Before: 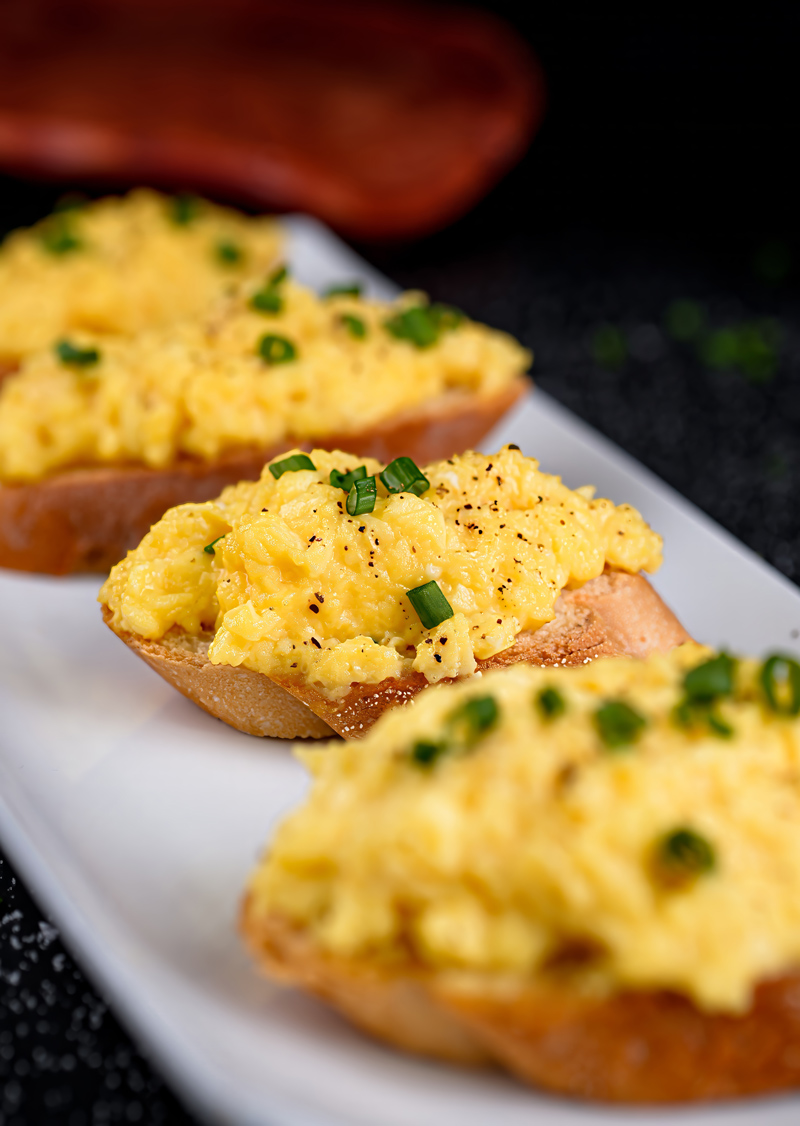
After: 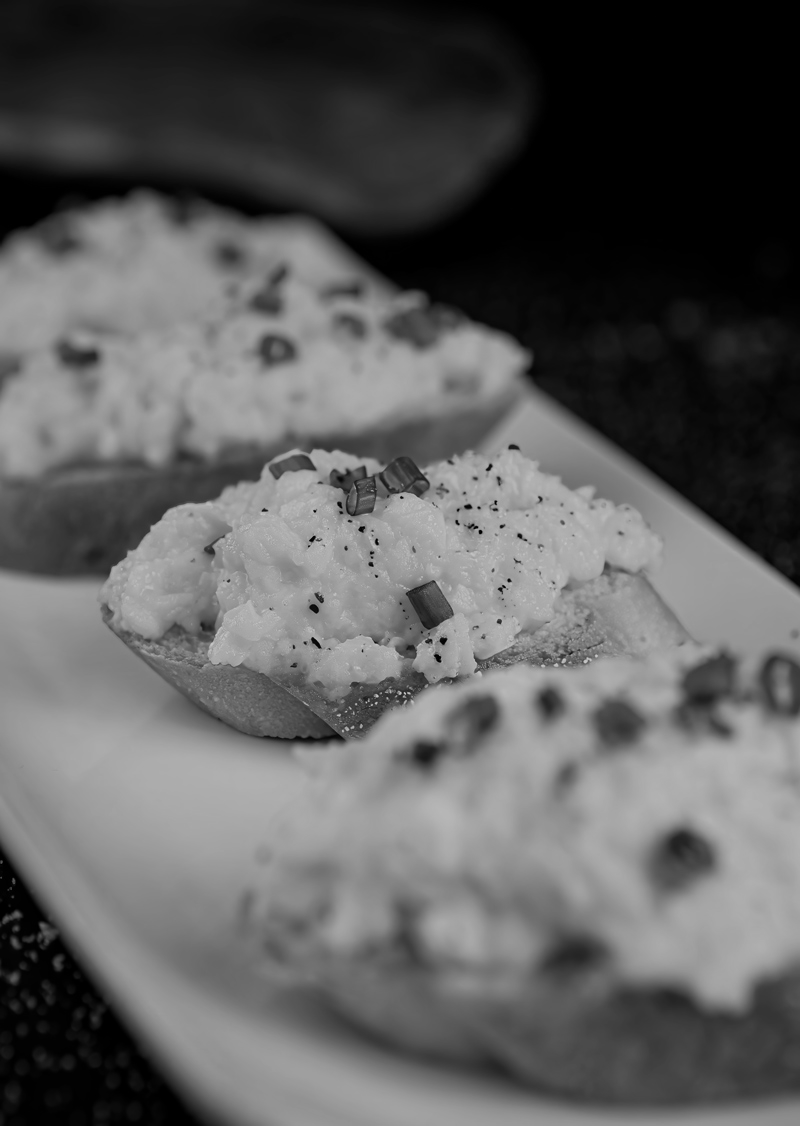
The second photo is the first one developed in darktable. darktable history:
exposure: black level correction 0, exposure -0.766 EV, compensate highlight preservation false
monochrome: on, module defaults
